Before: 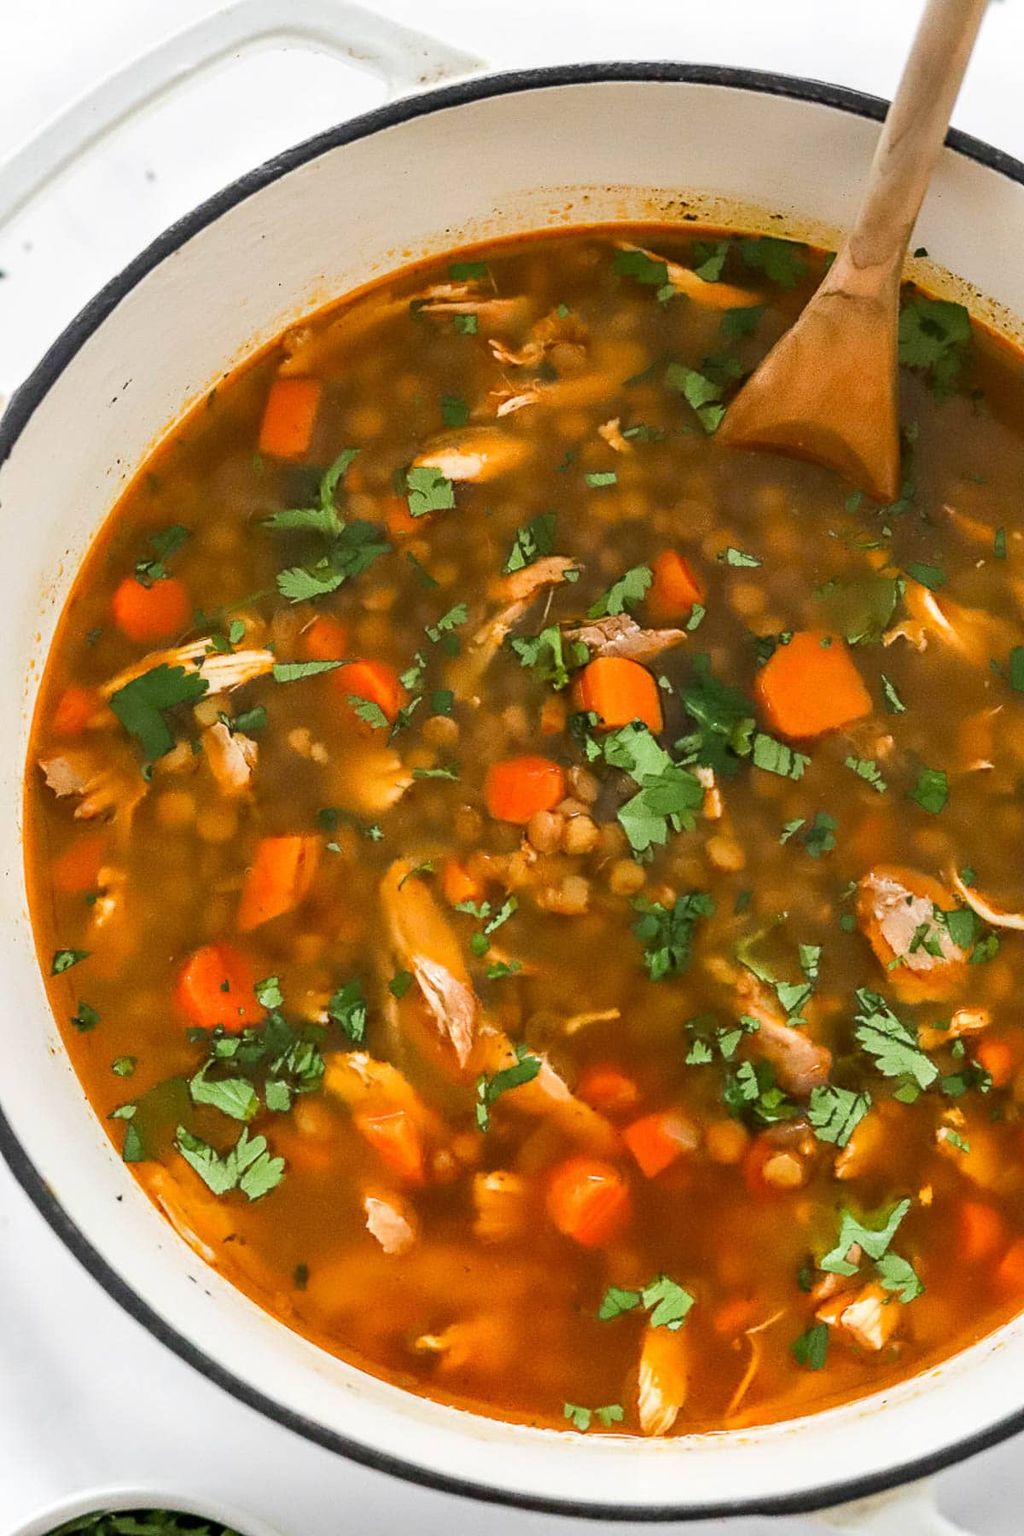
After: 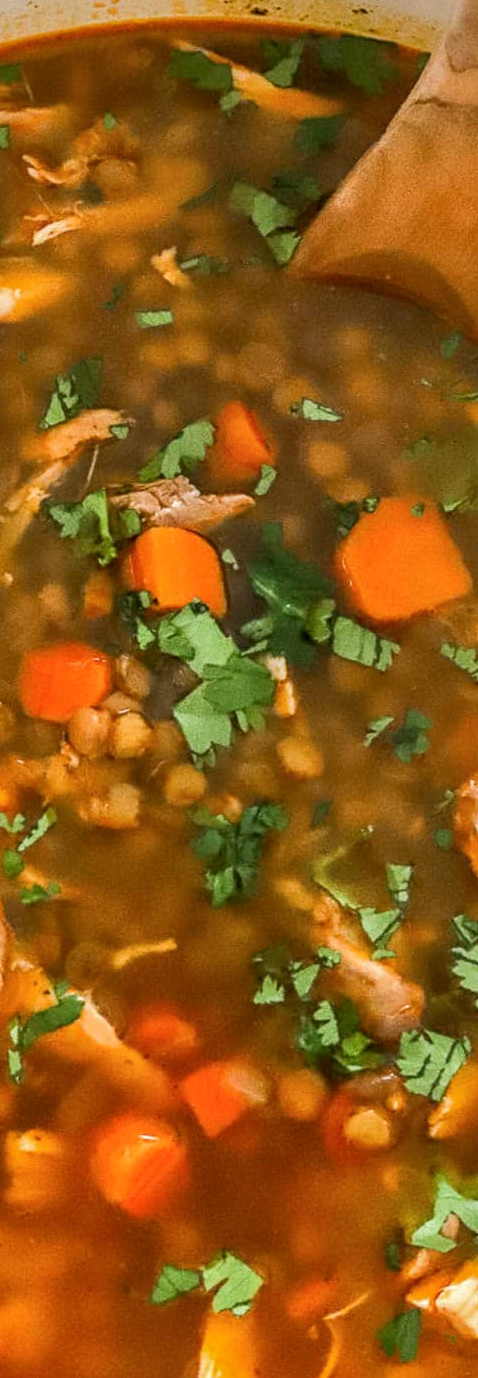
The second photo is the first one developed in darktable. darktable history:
exposure: exposure -0.051 EV, compensate highlight preservation false
local contrast: on, module defaults
crop: left 45.909%, top 13.533%, right 14.238%, bottom 9.901%
shadows and highlights: on, module defaults
